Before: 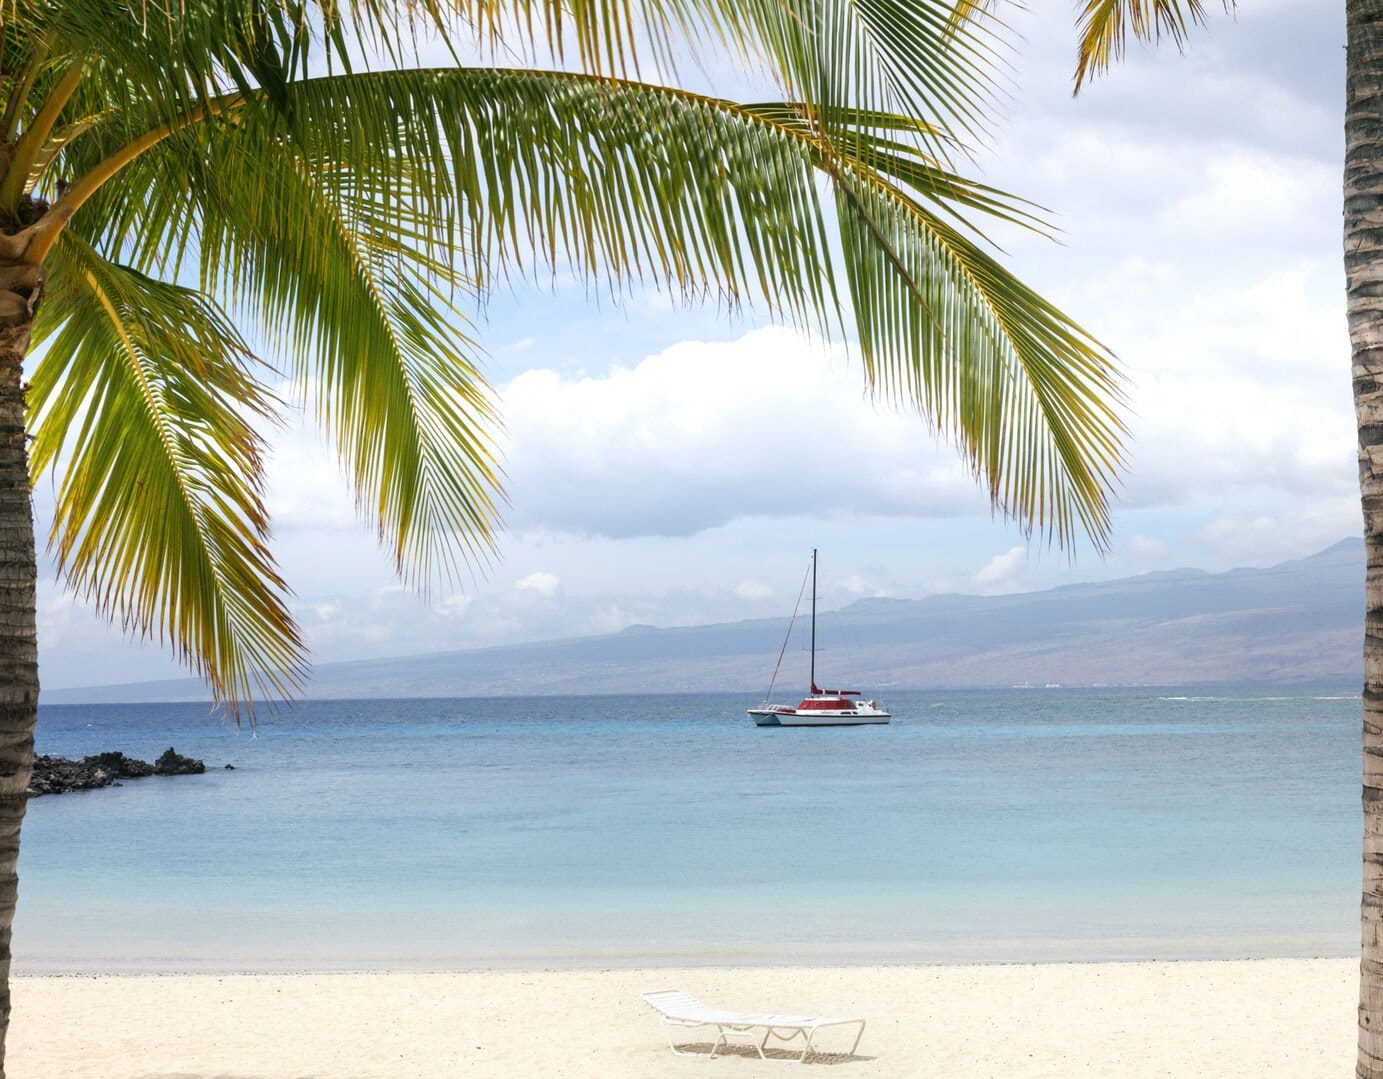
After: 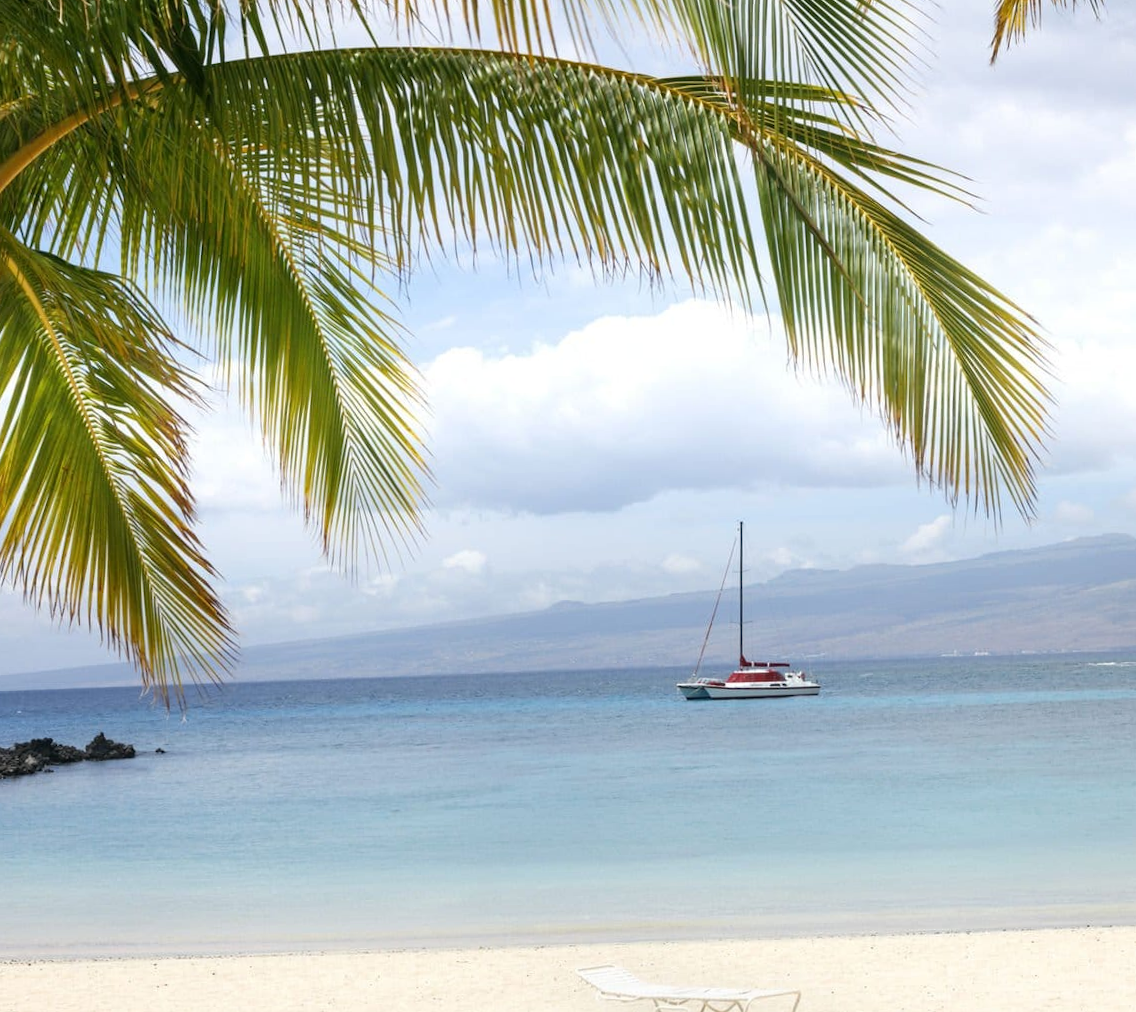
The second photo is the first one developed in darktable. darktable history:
crop and rotate: angle 1.12°, left 4.305%, top 1.172%, right 11.489%, bottom 2.621%
